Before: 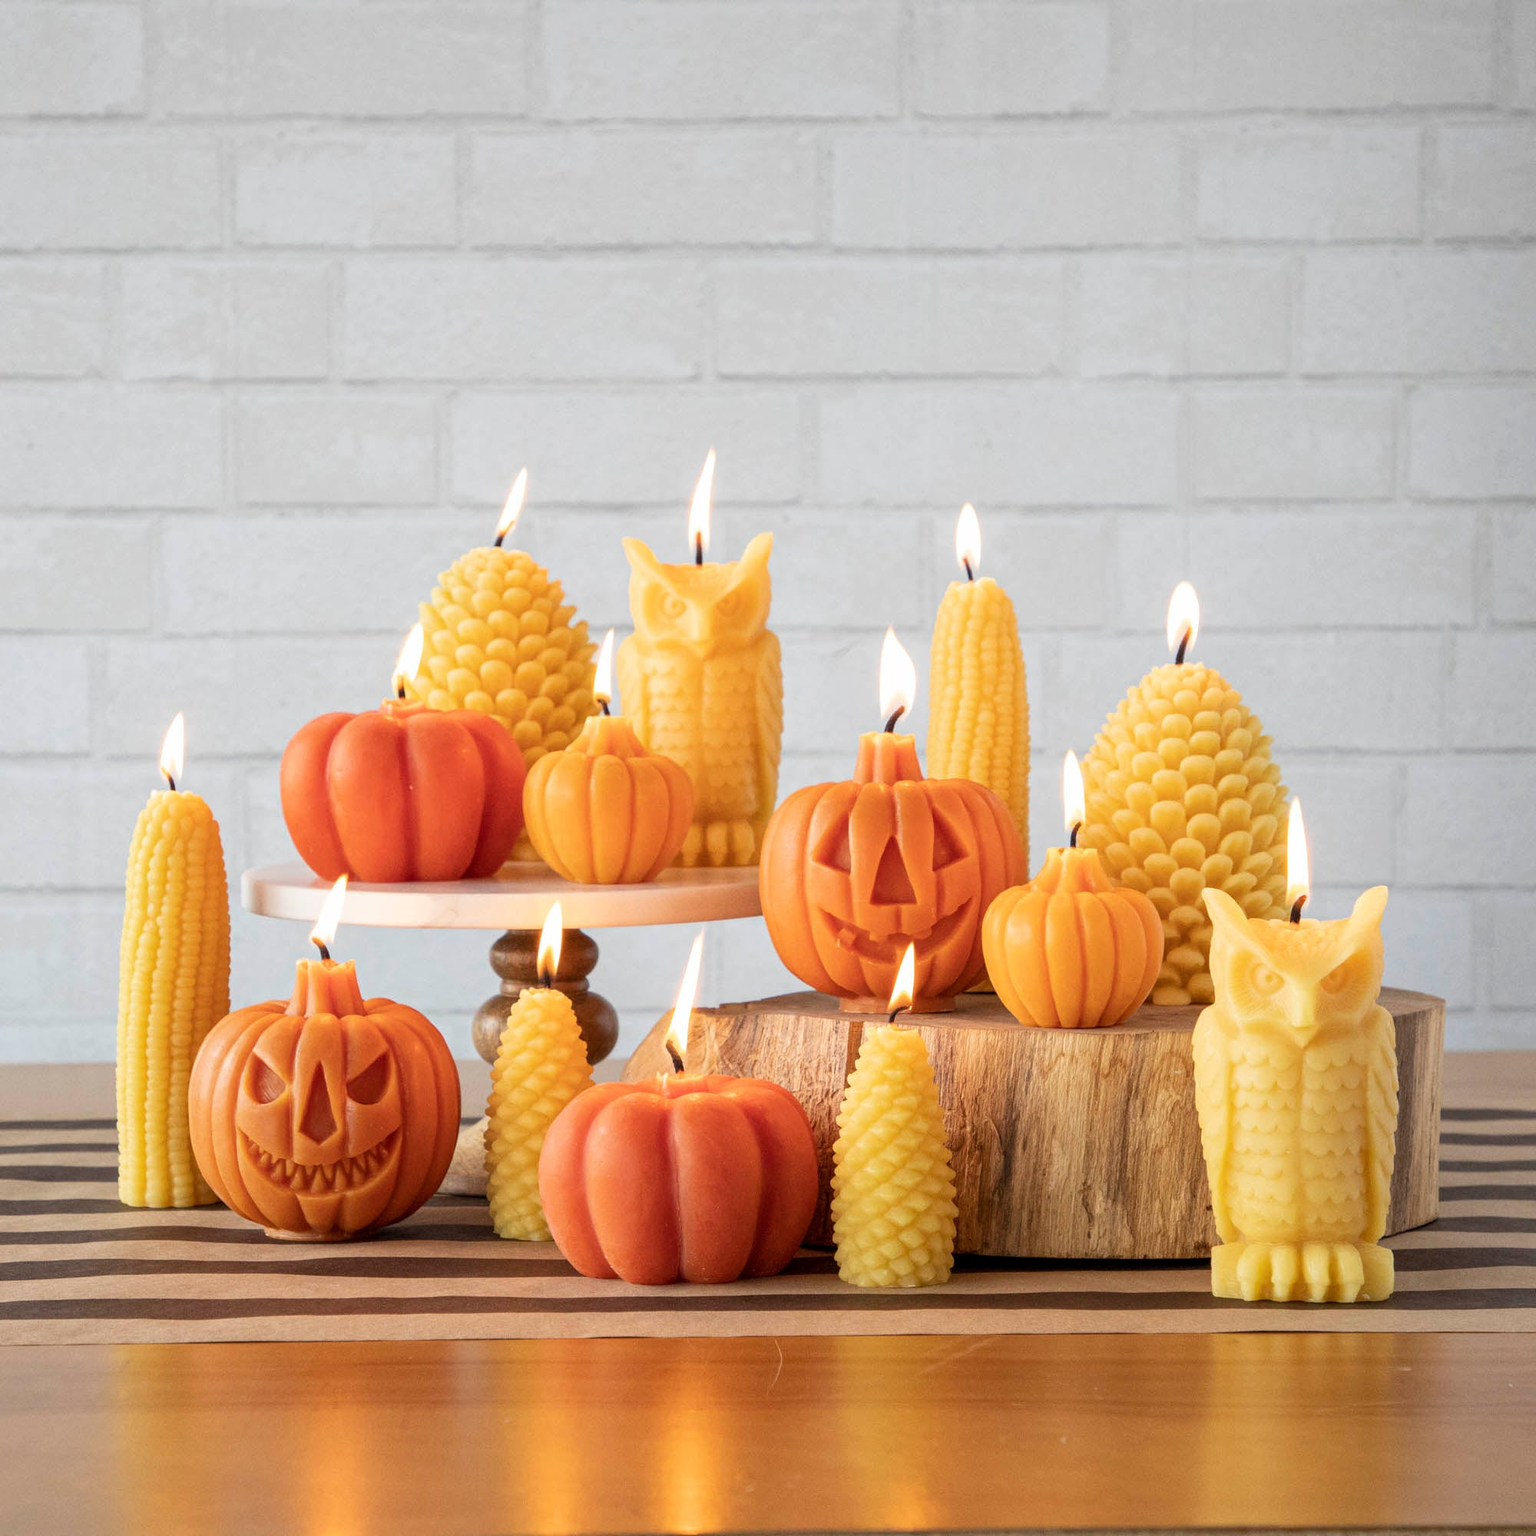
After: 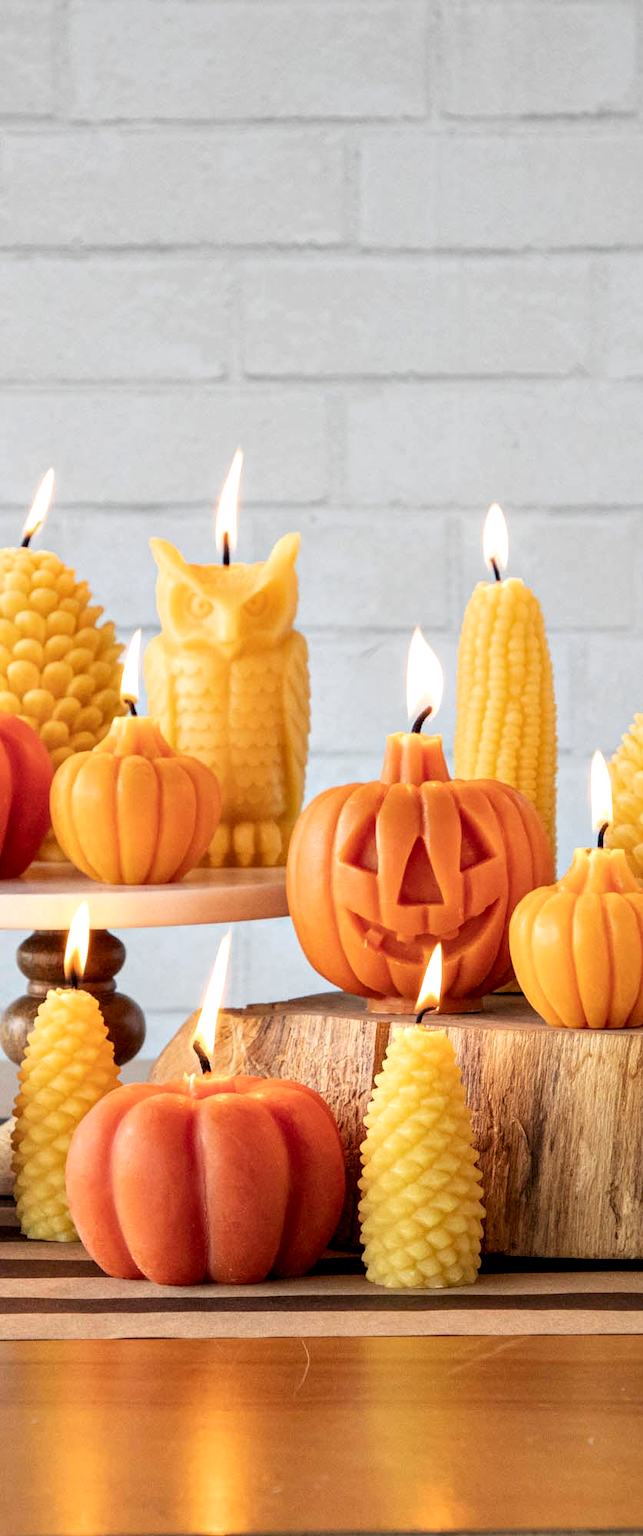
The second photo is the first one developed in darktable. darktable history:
crop: left 30.823%, right 27.239%
contrast equalizer: octaves 7, y [[0.6 ×6], [0.55 ×6], [0 ×6], [0 ×6], [0 ×6]], mix 0.589
